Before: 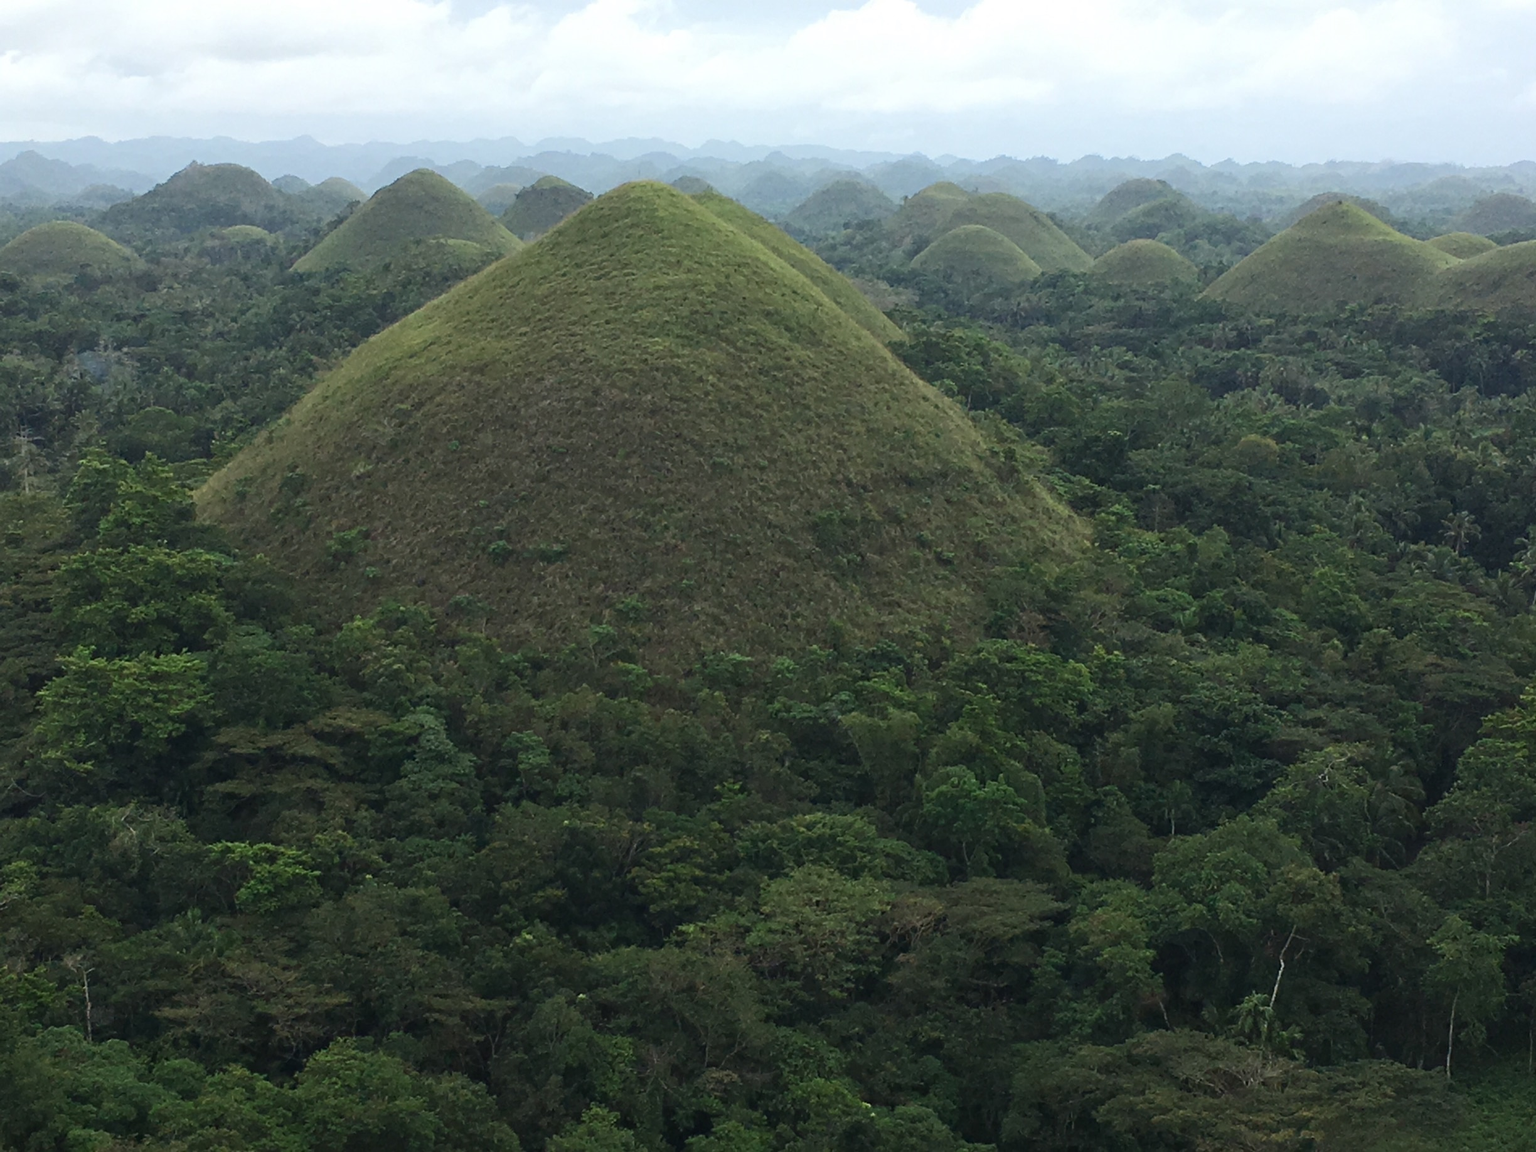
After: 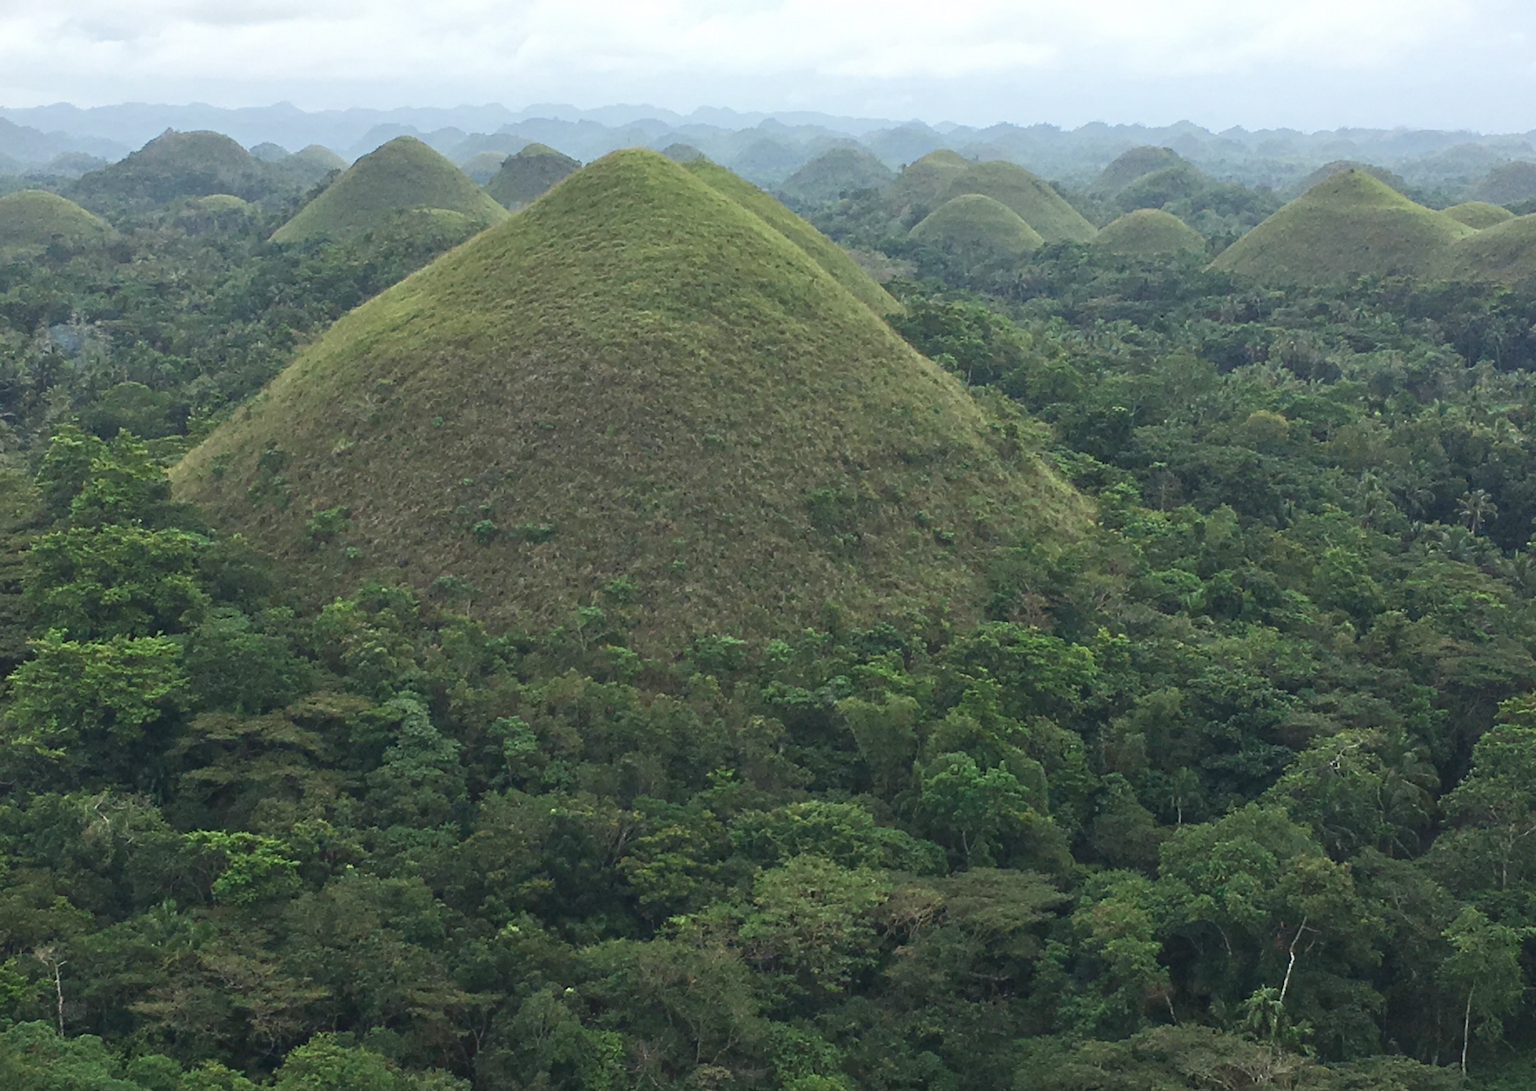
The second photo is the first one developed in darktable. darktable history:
crop: left 1.964%, top 3.251%, right 1.122%, bottom 4.933%
tone equalizer: -8 EV 1 EV, -7 EV 1 EV, -6 EV 1 EV, -5 EV 1 EV, -4 EV 1 EV, -3 EV 0.75 EV, -2 EV 0.5 EV, -1 EV 0.25 EV
